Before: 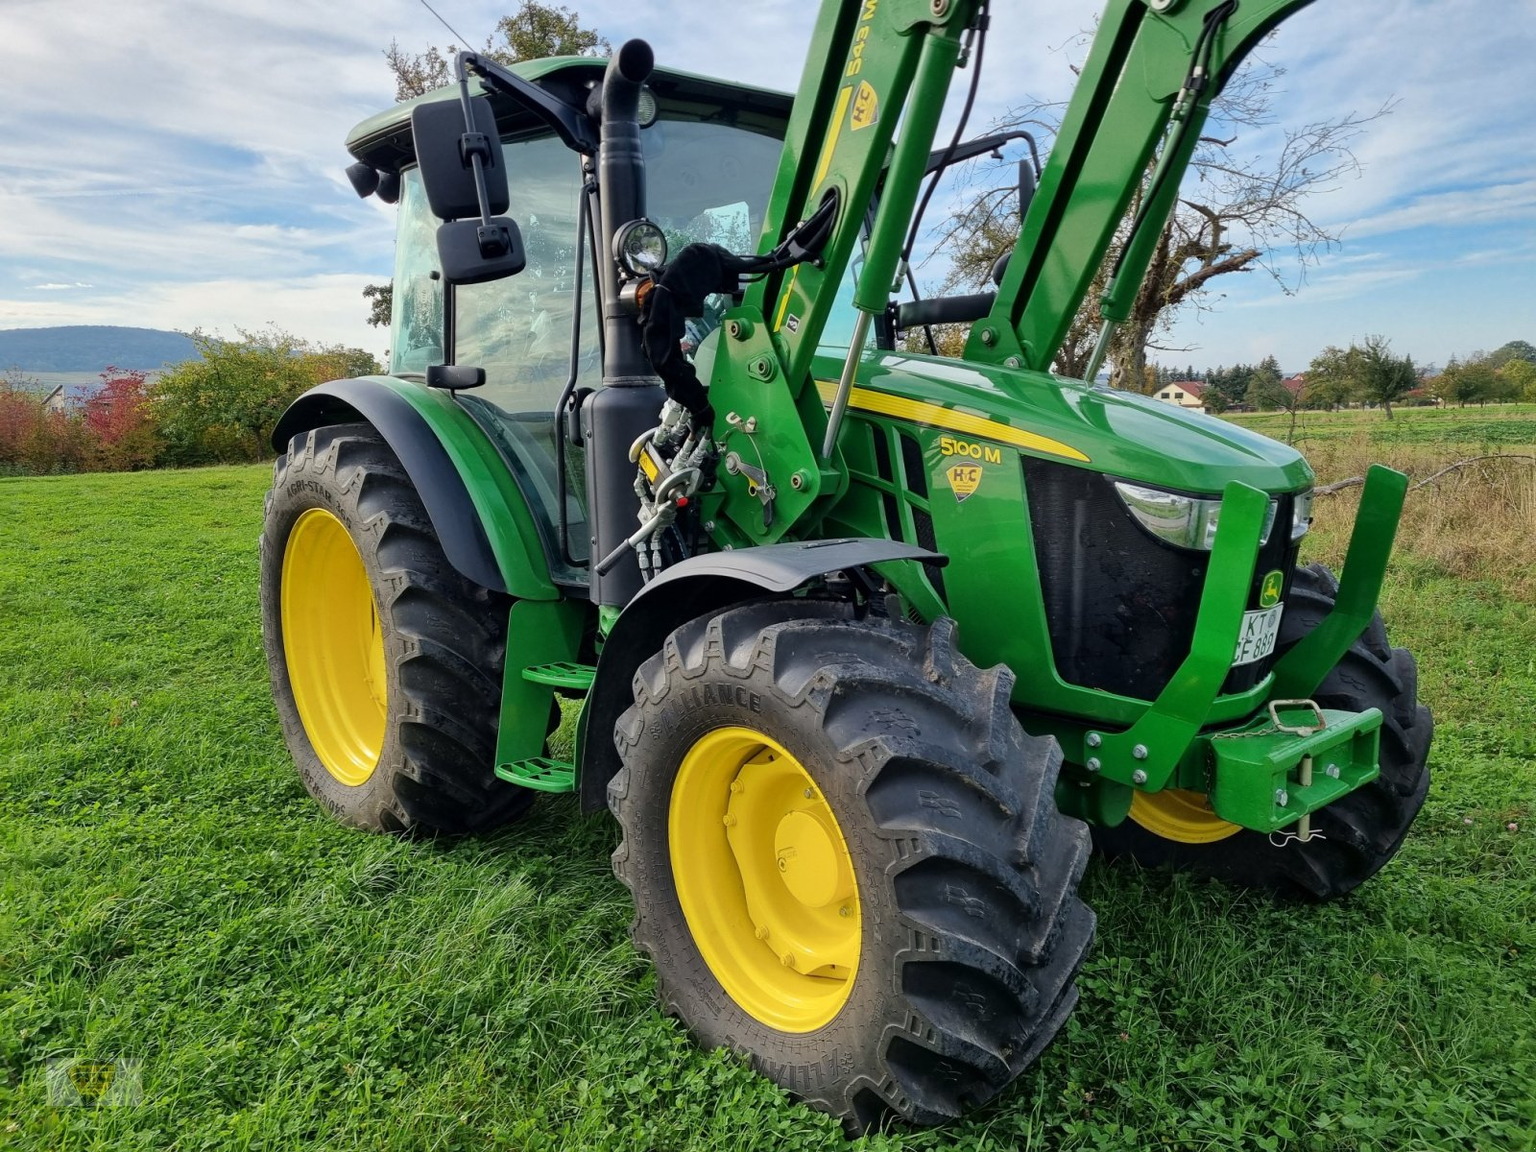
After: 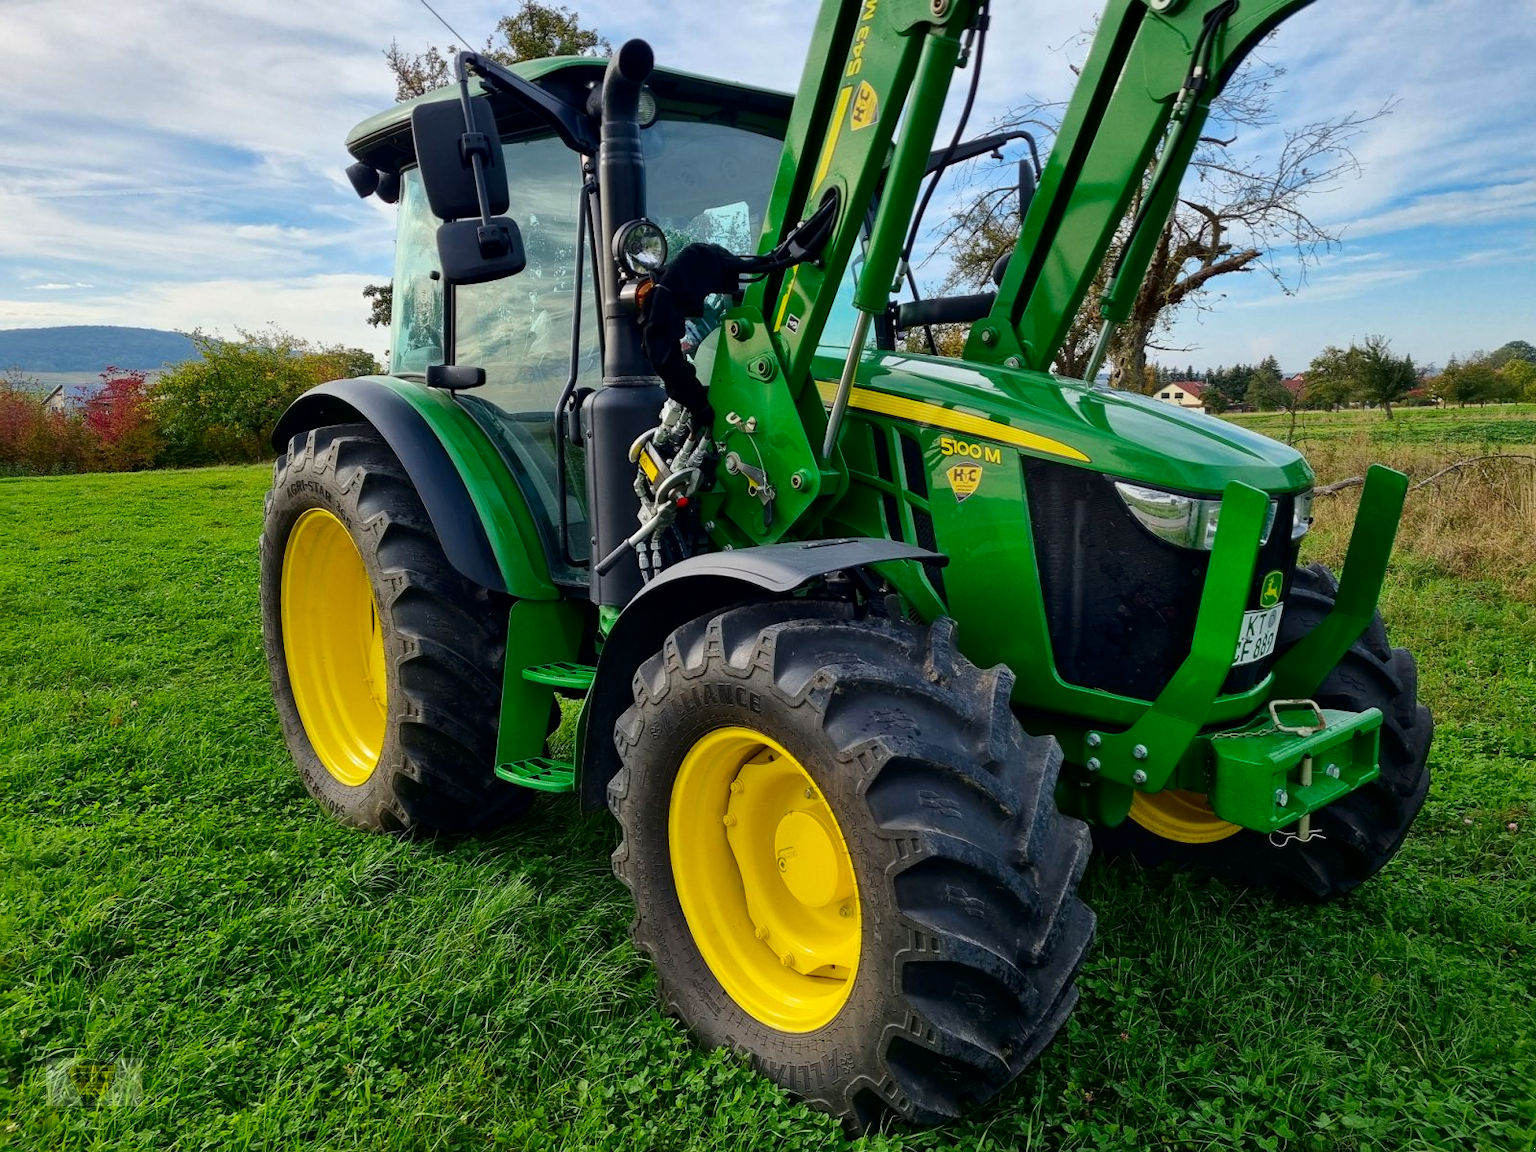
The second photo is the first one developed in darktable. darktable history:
contrast brightness saturation: contrast 0.122, brightness -0.116, saturation 0.203
